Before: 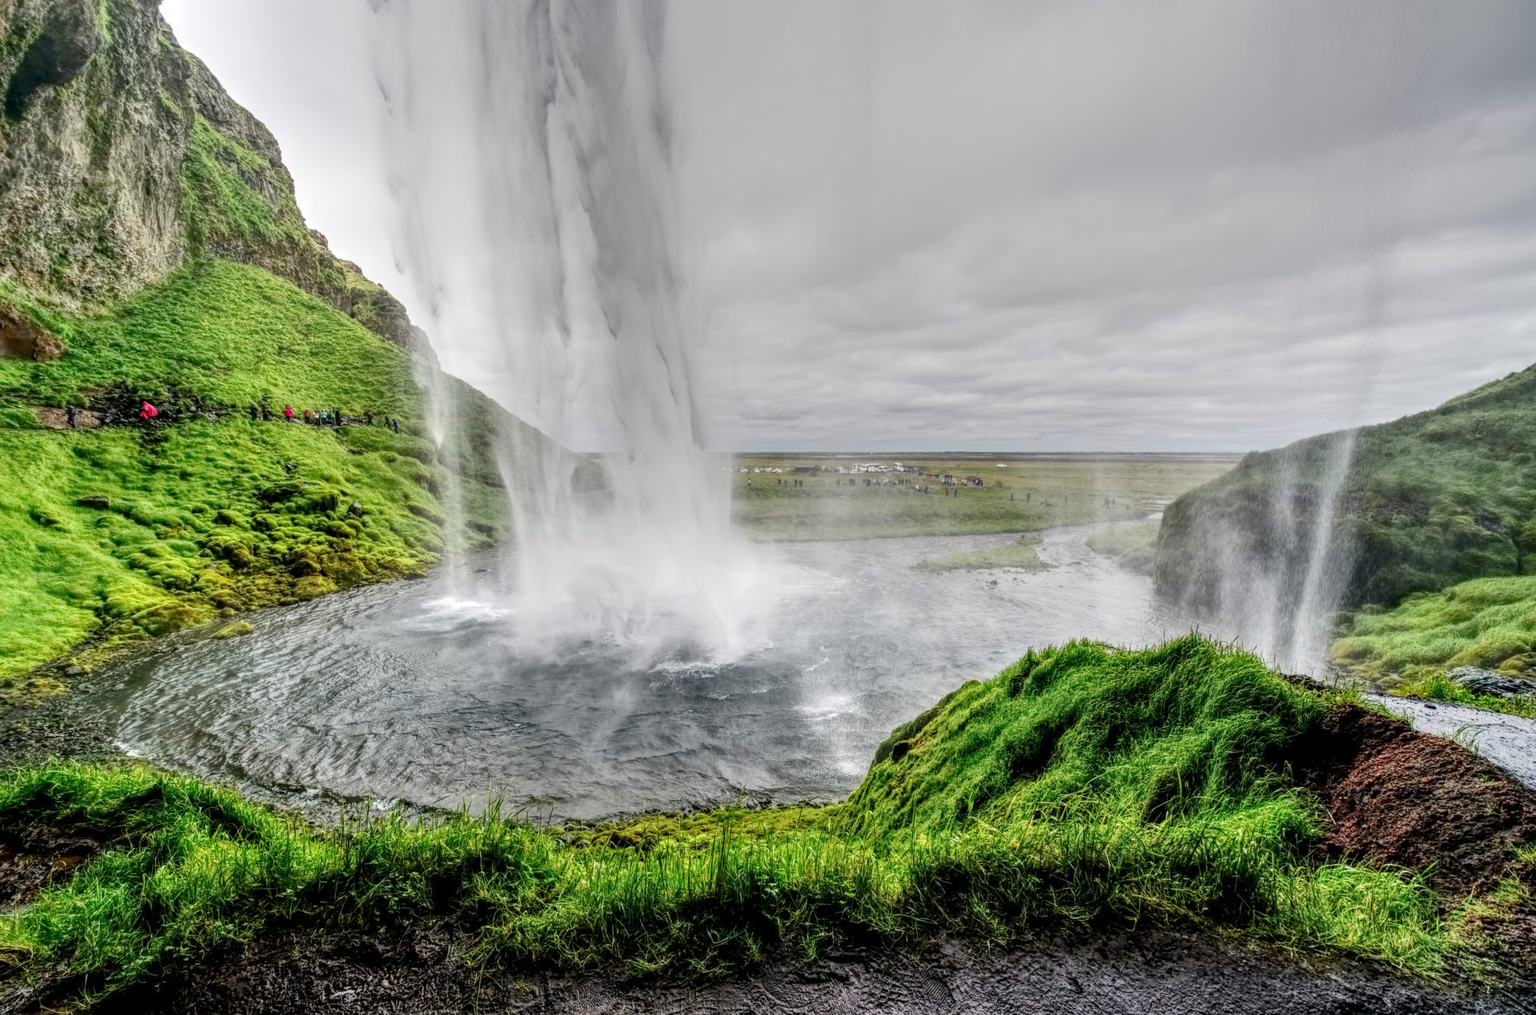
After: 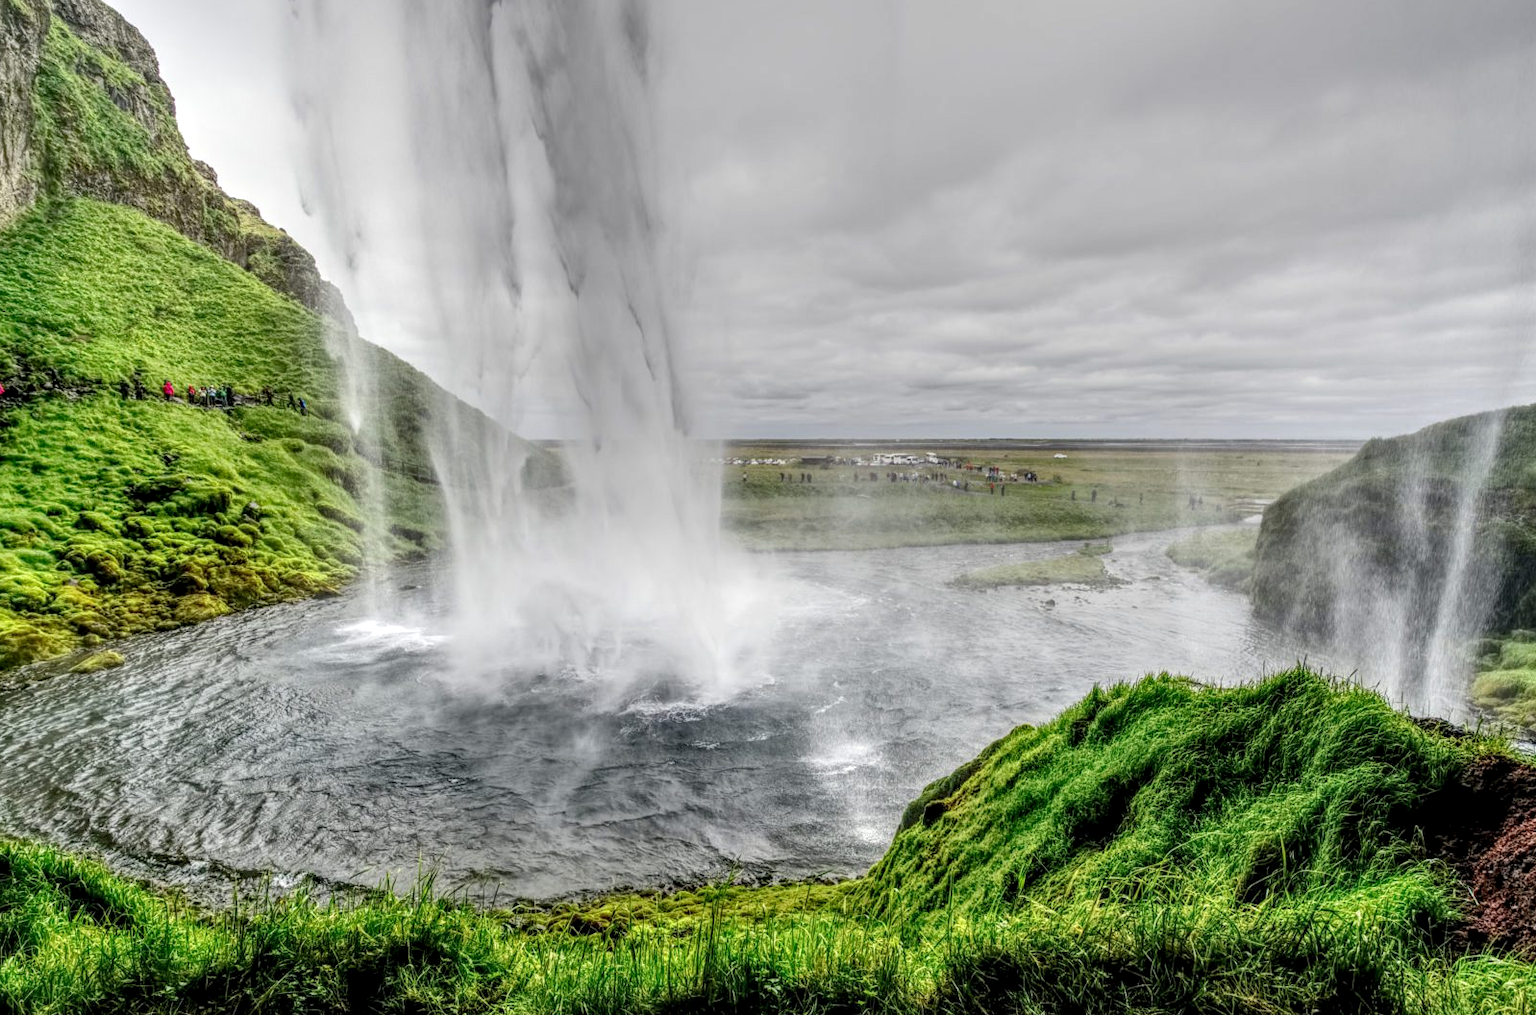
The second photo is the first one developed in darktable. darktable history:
crop and rotate: left 10.071%, top 10.071%, right 10.02%, bottom 10.02%
local contrast: on, module defaults
